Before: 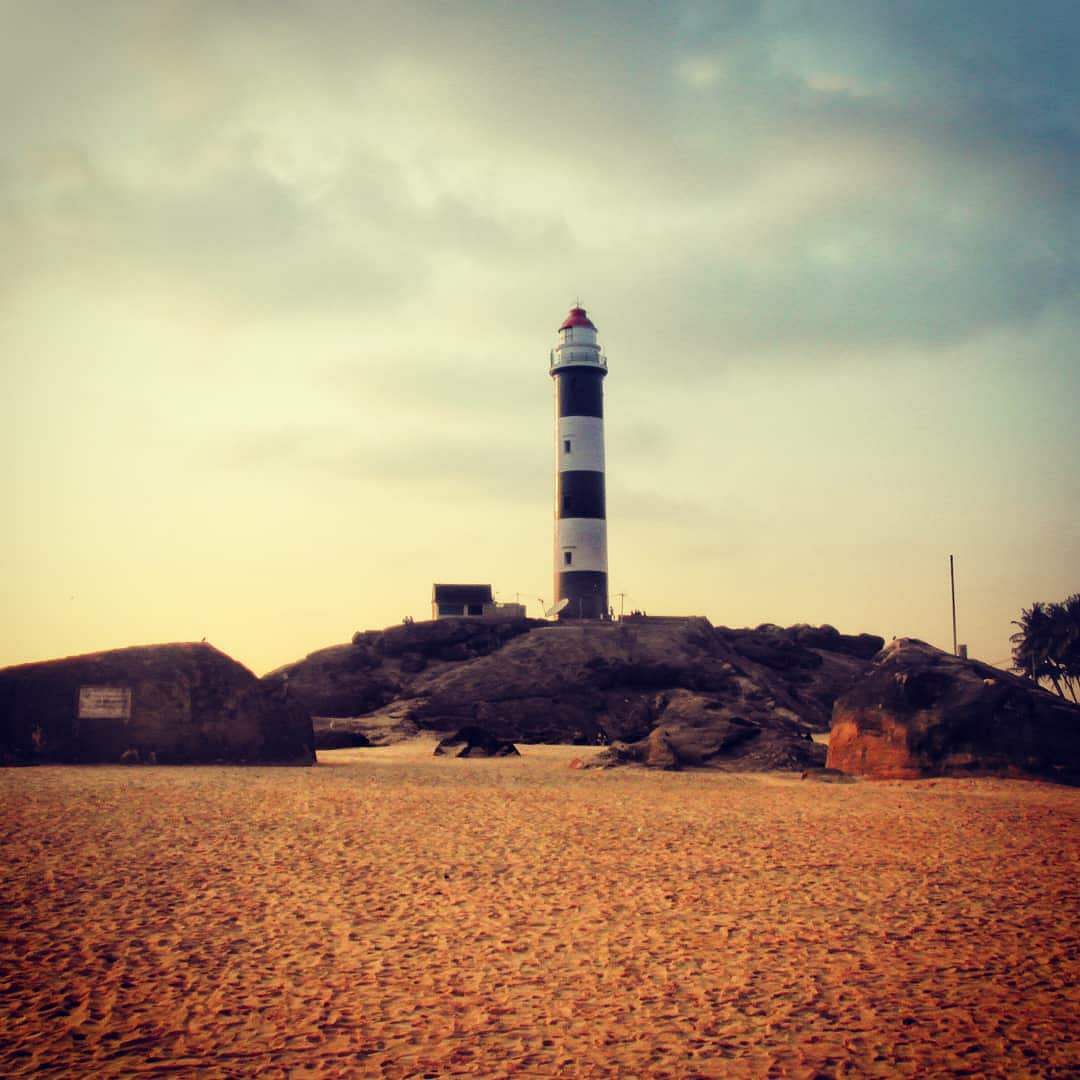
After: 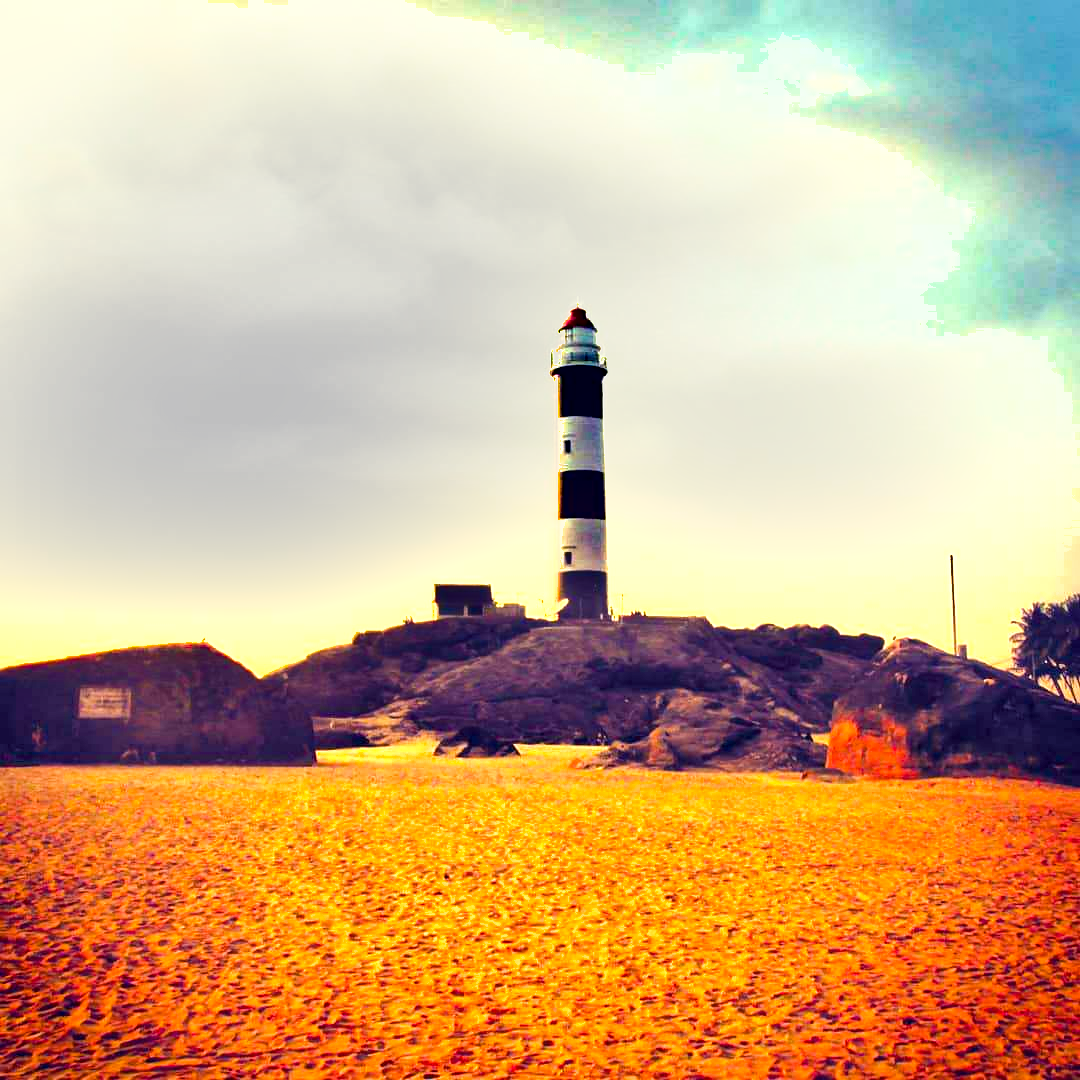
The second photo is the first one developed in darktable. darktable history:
shadows and highlights: shadows 11.25, white point adjustment 1.15, shadows color adjustment 97.66%, soften with gaussian
exposure: black level correction 0, exposure 1.297 EV, compensate highlight preservation false
color balance rgb: highlights gain › luminance 6.457%, highlights gain › chroma 1.32%, highlights gain › hue 87.76°, perceptual saturation grading › global saturation 30.455%, perceptual brilliance grading › mid-tones 10.605%, perceptual brilliance grading › shadows 15.553%, global vibrance 20%
